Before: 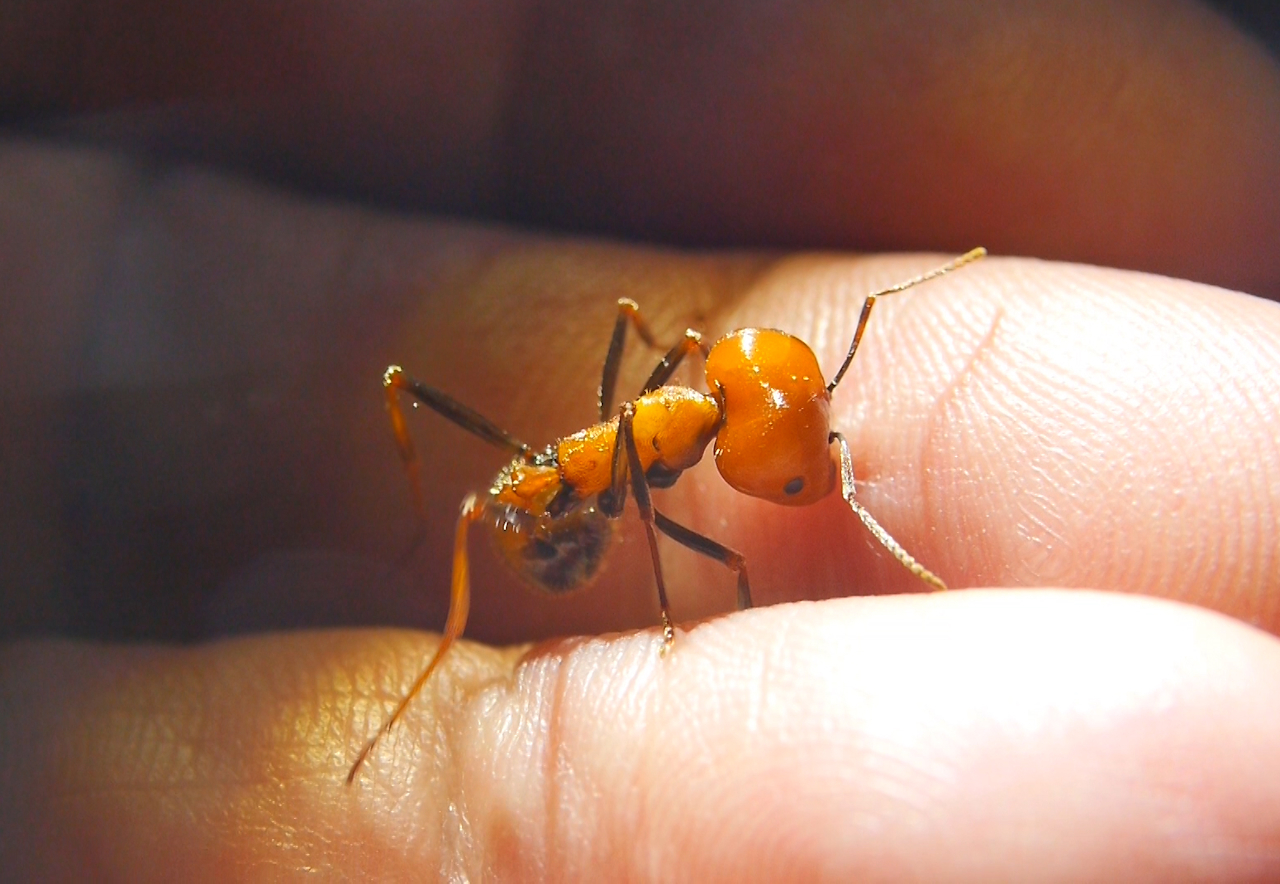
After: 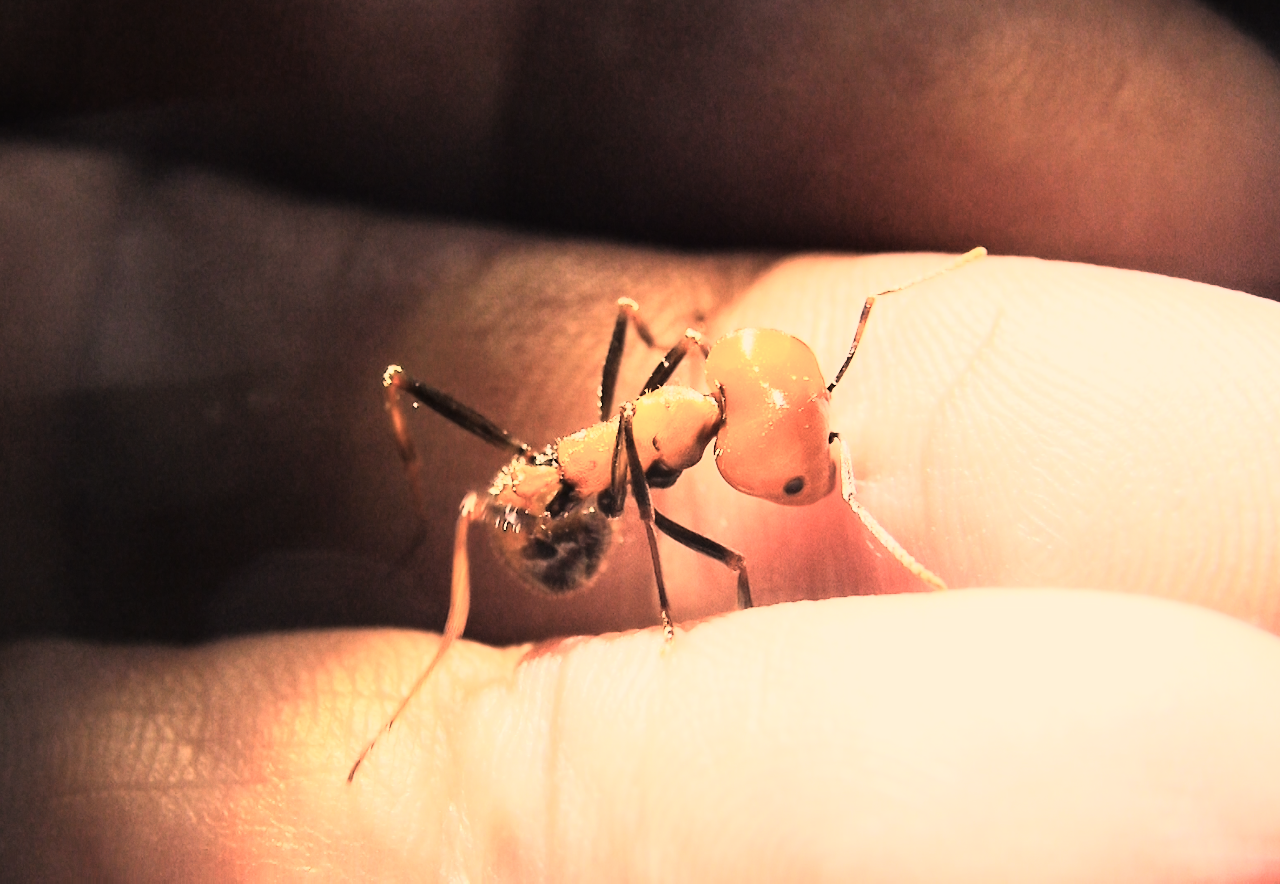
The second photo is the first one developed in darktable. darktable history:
tone equalizer: -8 EV -0.417 EV, -7 EV -0.389 EV, -6 EV -0.333 EV, -5 EV -0.222 EV, -3 EV 0.222 EV, -2 EV 0.333 EV, -1 EV 0.389 EV, +0 EV 0.417 EV, edges refinement/feathering 500, mask exposure compensation -1.57 EV, preserve details no
color balance rgb: linear chroma grading › global chroma -16.06%, perceptual saturation grading › global saturation -32.85%, global vibrance -23.56%
color correction: highlights a* 21.88, highlights b* 22.25
rgb curve: curves: ch0 [(0, 0) (0.21, 0.15) (0.24, 0.21) (0.5, 0.75) (0.75, 0.96) (0.89, 0.99) (1, 1)]; ch1 [(0, 0.02) (0.21, 0.13) (0.25, 0.2) (0.5, 0.67) (0.75, 0.9) (0.89, 0.97) (1, 1)]; ch2 [(0, 0.02) (0.21, 0.13) (0.25, 0.2) (0.5, 0.67) (0.75, 0.9) (0.89, 0.97) (1, 1)], compensate middle gray true
